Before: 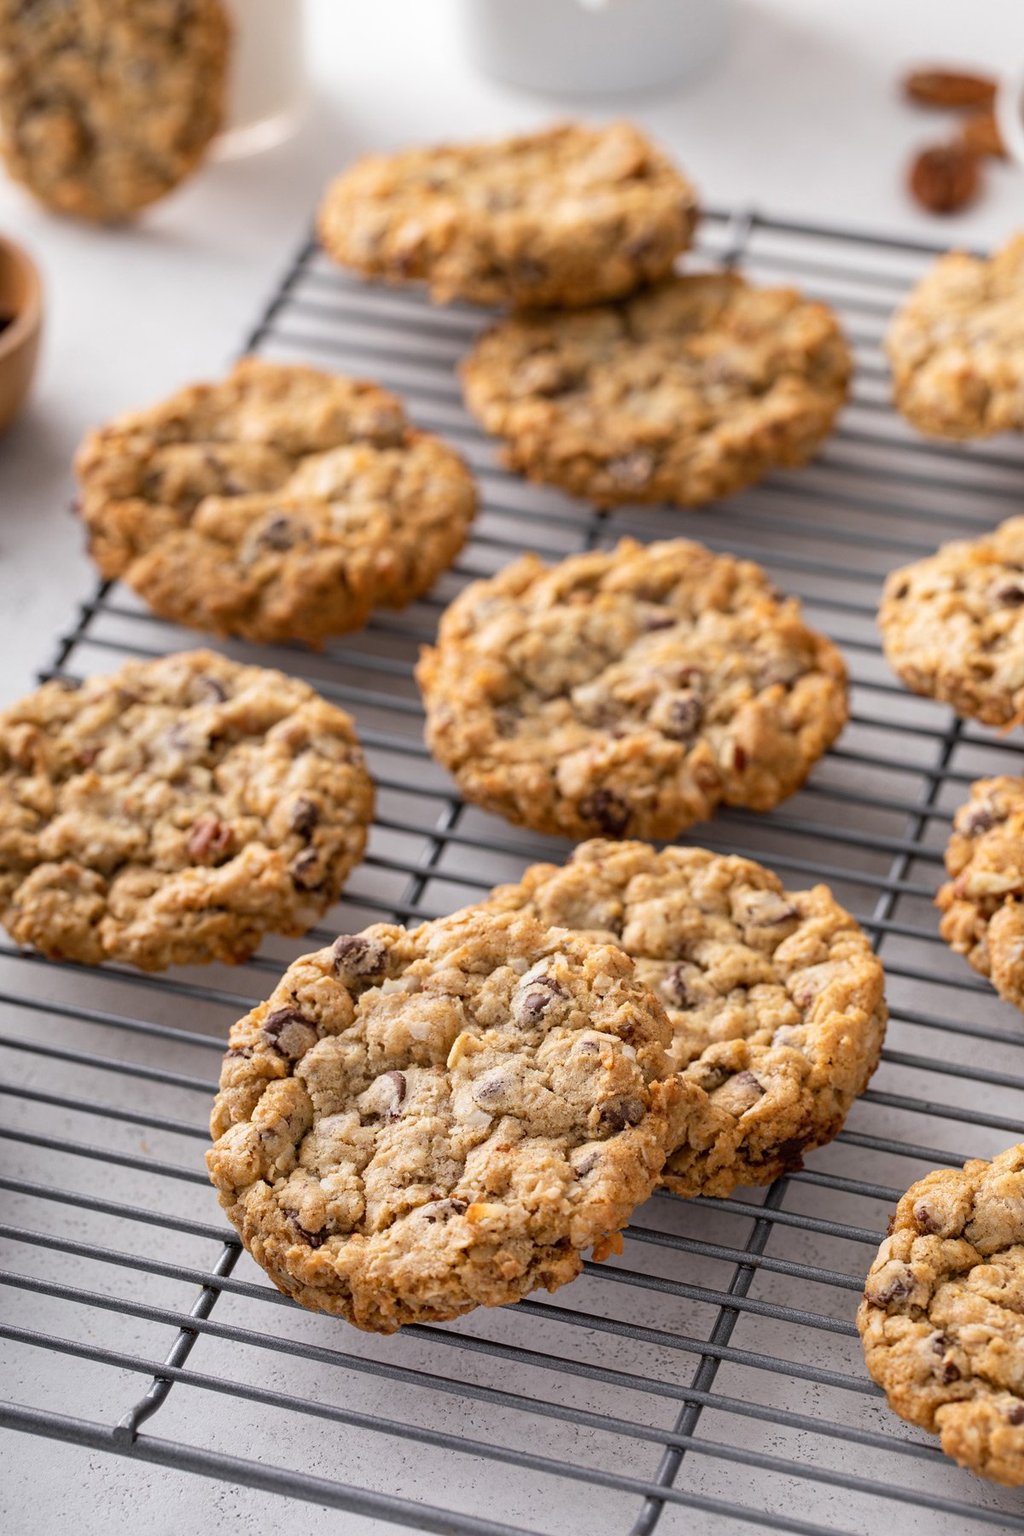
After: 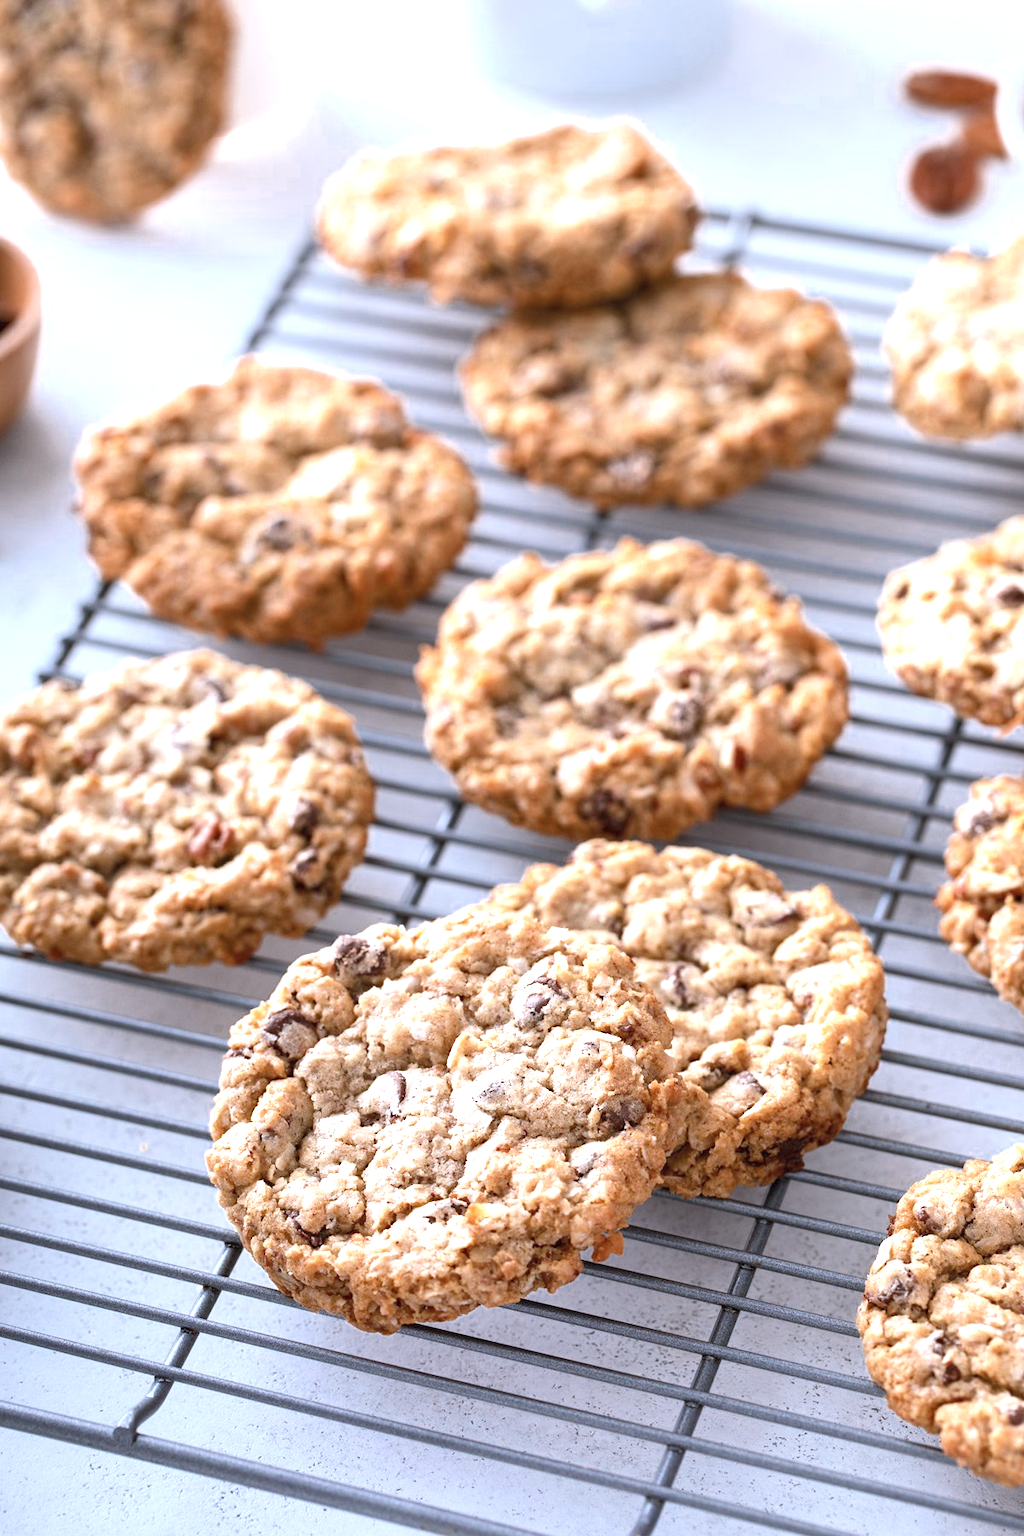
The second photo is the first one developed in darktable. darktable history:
shadows and highlights: shadows 43.06, highlights 6.94
contrast brightness saturation: contrast 0.07
color zones: curves: ch0 [(0, 0.5) (0.125, 0.4) (0.25, 0.5) (0.375, 0.4) (0.5, 0.4) (0.625, 0.35) (0.75, 0.35) (0.875, 0.5)]; ch1 [(0, 0.35) (0.125, 0.45) (0.25, 0.35) (0.375, 0.35) (0.5, 0.35) (0.625, 0.35) (0.75, 0.45) (0.875, 0.35)]; ch2 [(0, 0.6) (0.125, 0.5) (0.25, 0.5) (0.375, 0.6) (0.5, 0.6) (0.625, 0.5) (0.75, 0.5) (0.875, 0.5)]
color correction: highlights a* -2.24, highlights b* -18.1
exposure: black level correction 0, exposure 1.1 EV, compensate highlight preservation false
